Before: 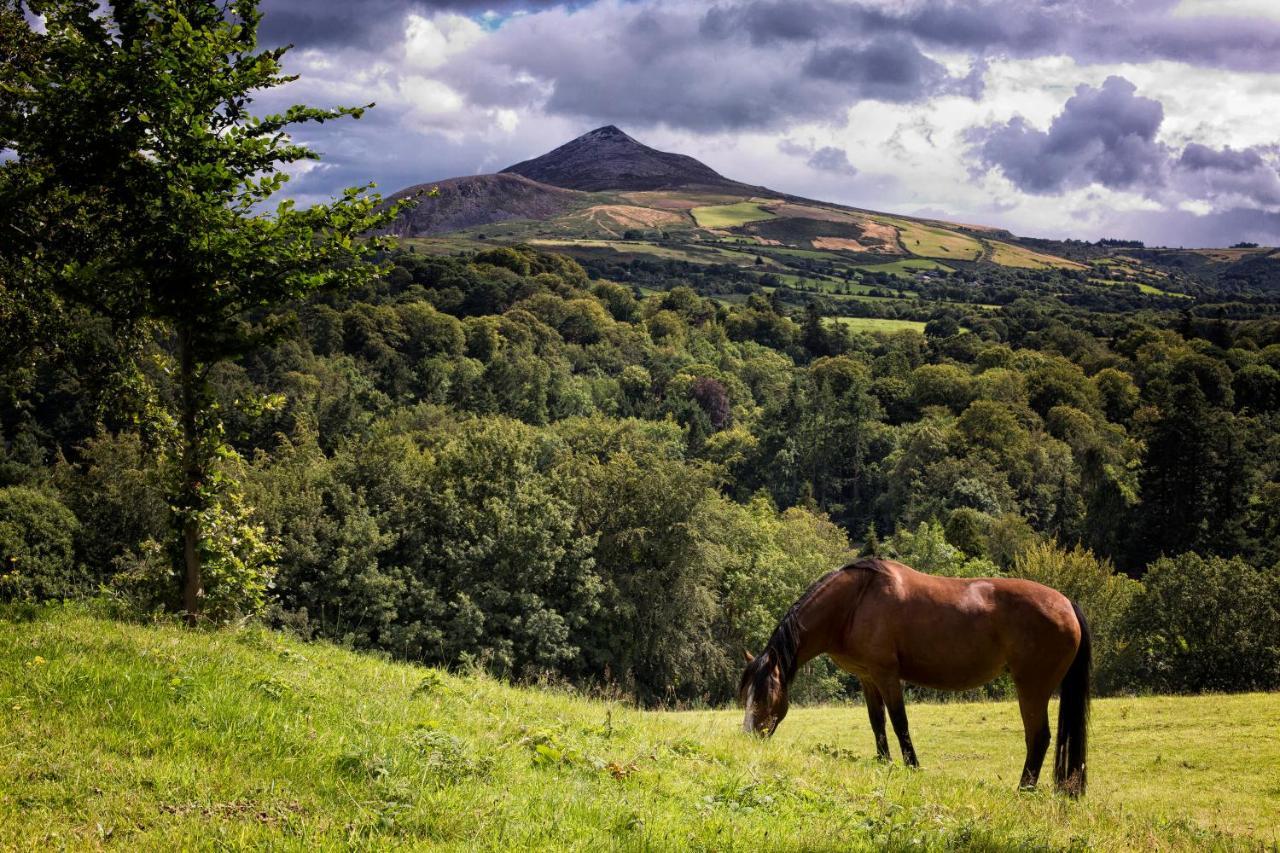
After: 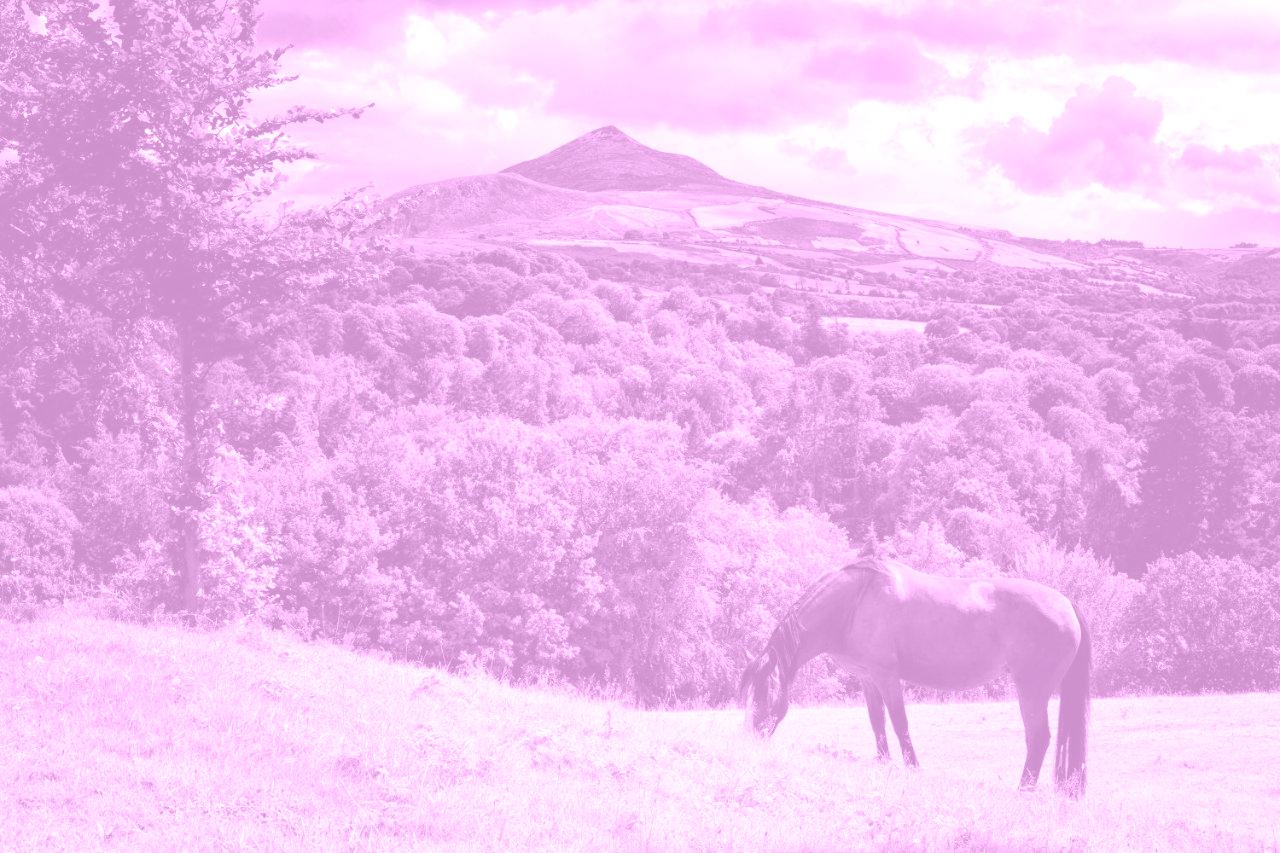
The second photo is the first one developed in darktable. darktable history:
exposure: black level correction 0, compensate exposure bias true, compensate highlight preservation false
levels: levels [0, 0.352, 0.703]
colorize: hue 331.2°, saturation 69%, source mix 30.28%, lightness 69.02%, version 1
